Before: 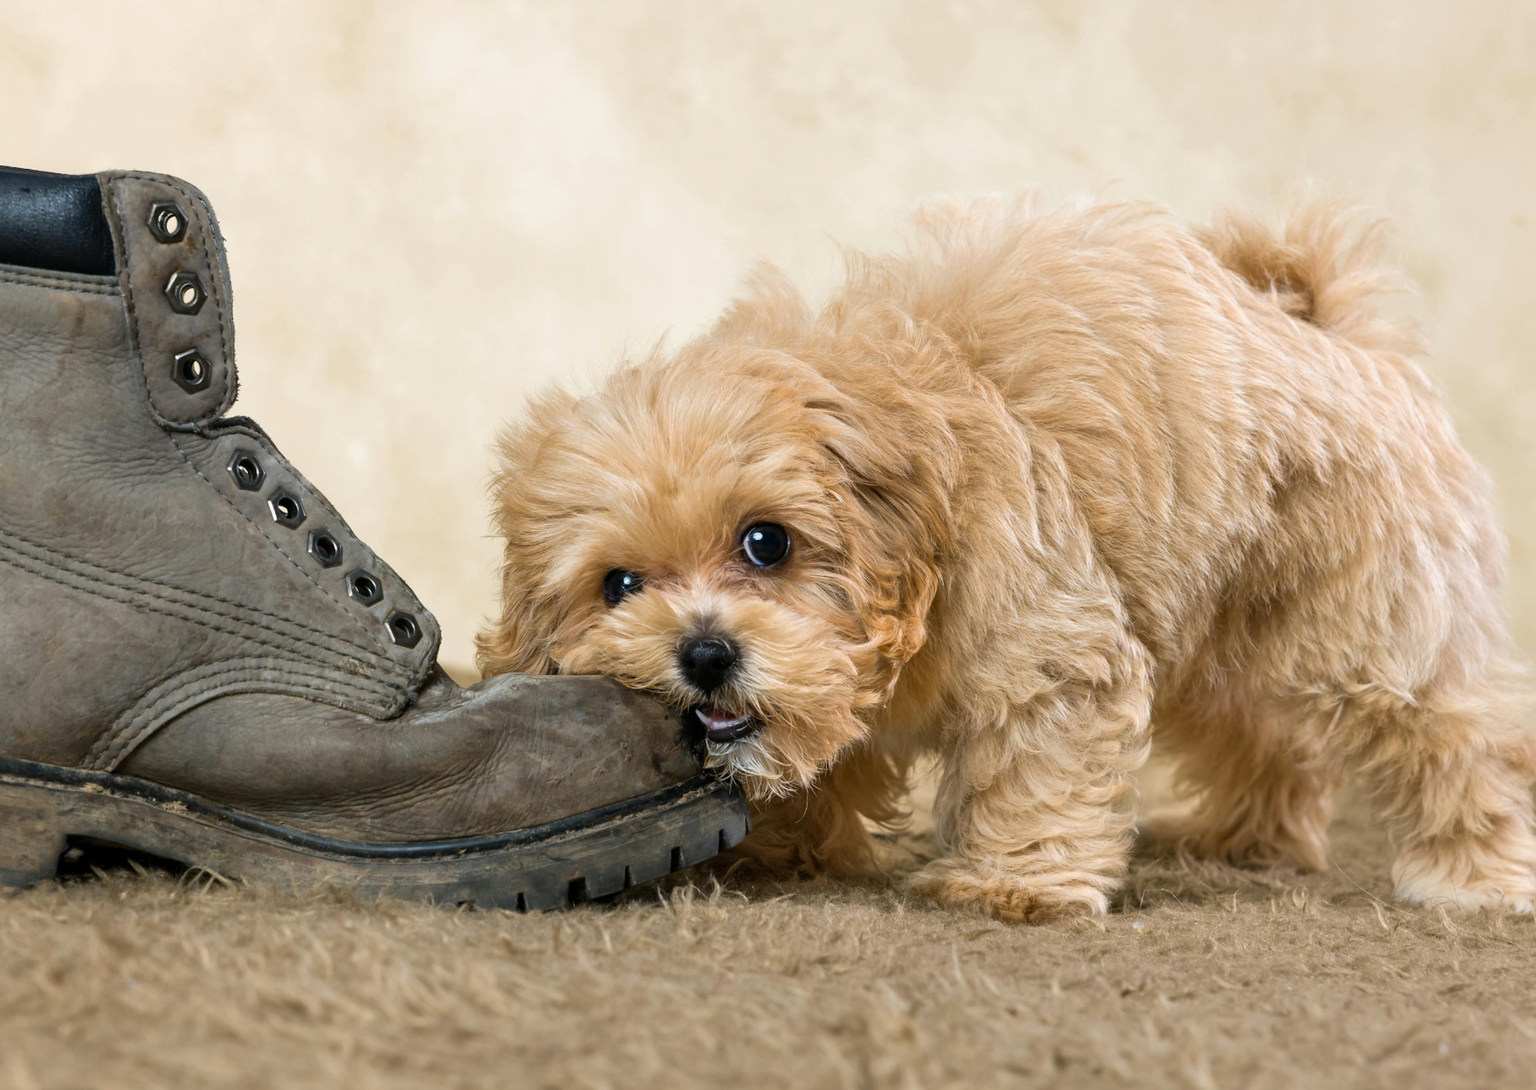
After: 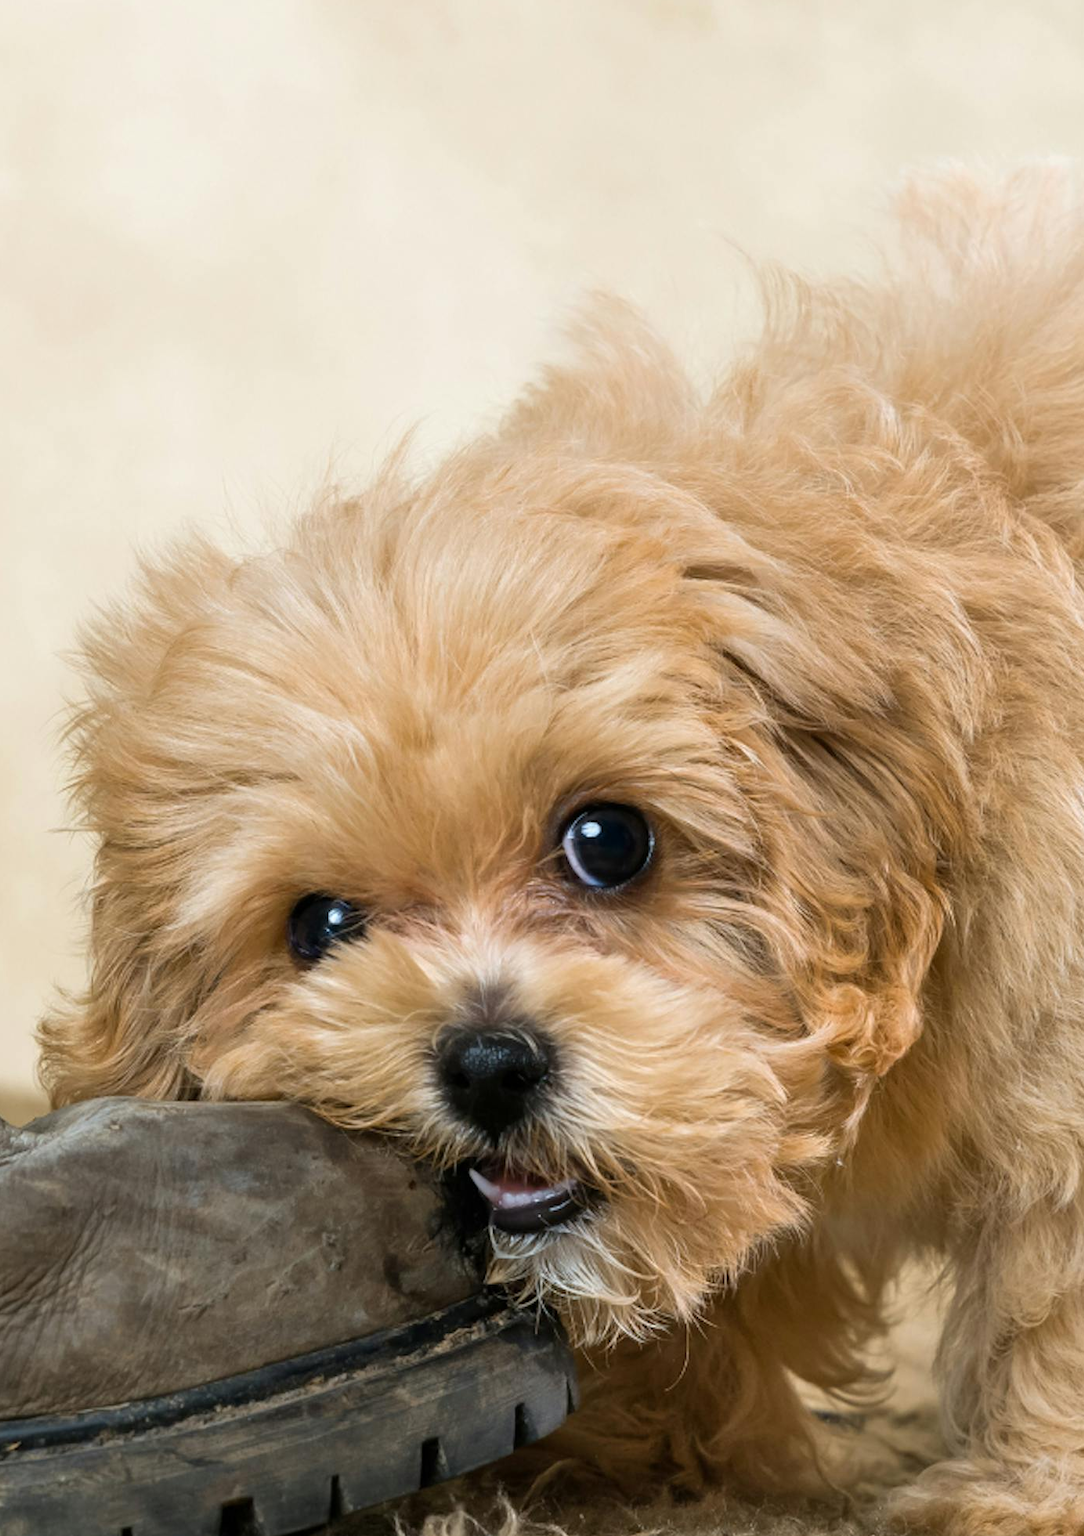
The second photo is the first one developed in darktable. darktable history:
crop and rotate: left 29.697%, top 10.334%, right 34.22%, bottom 17.644%
